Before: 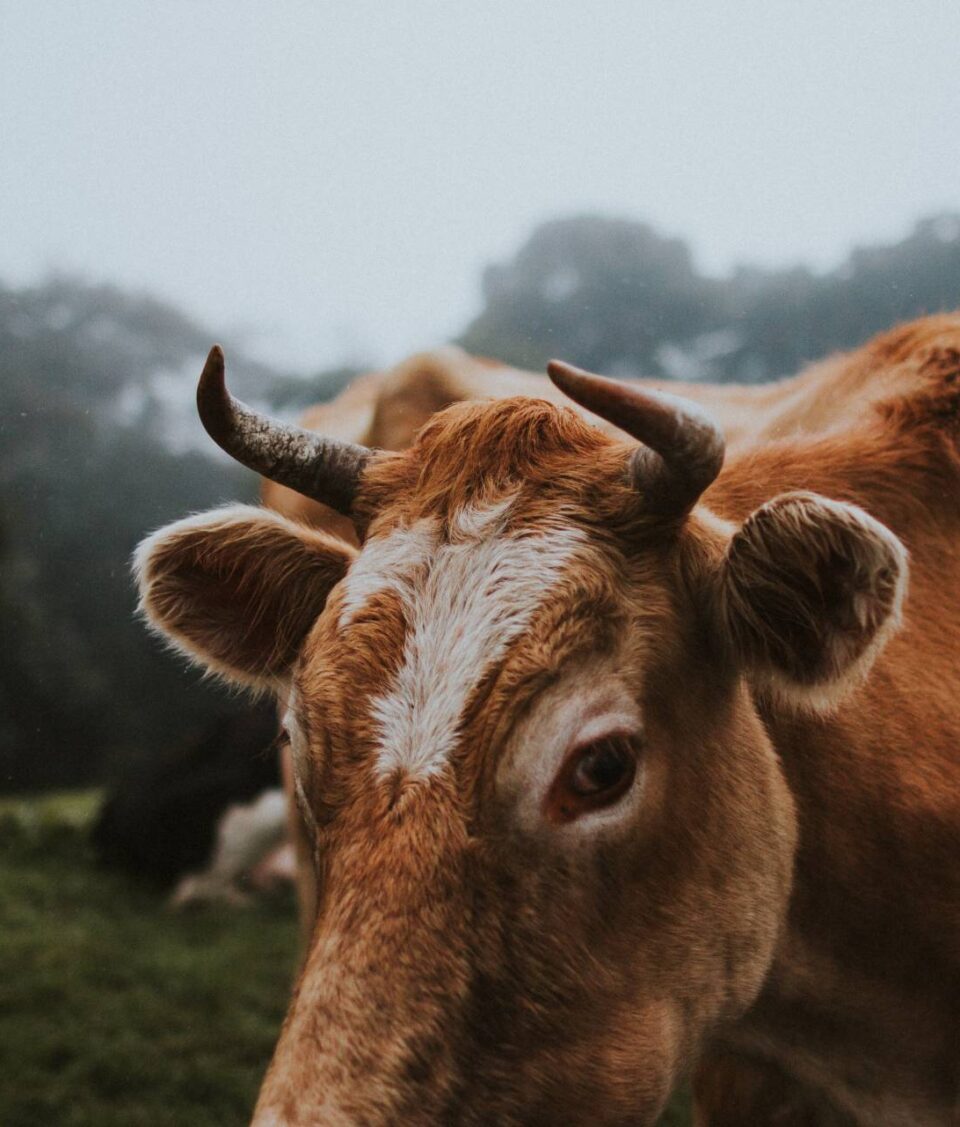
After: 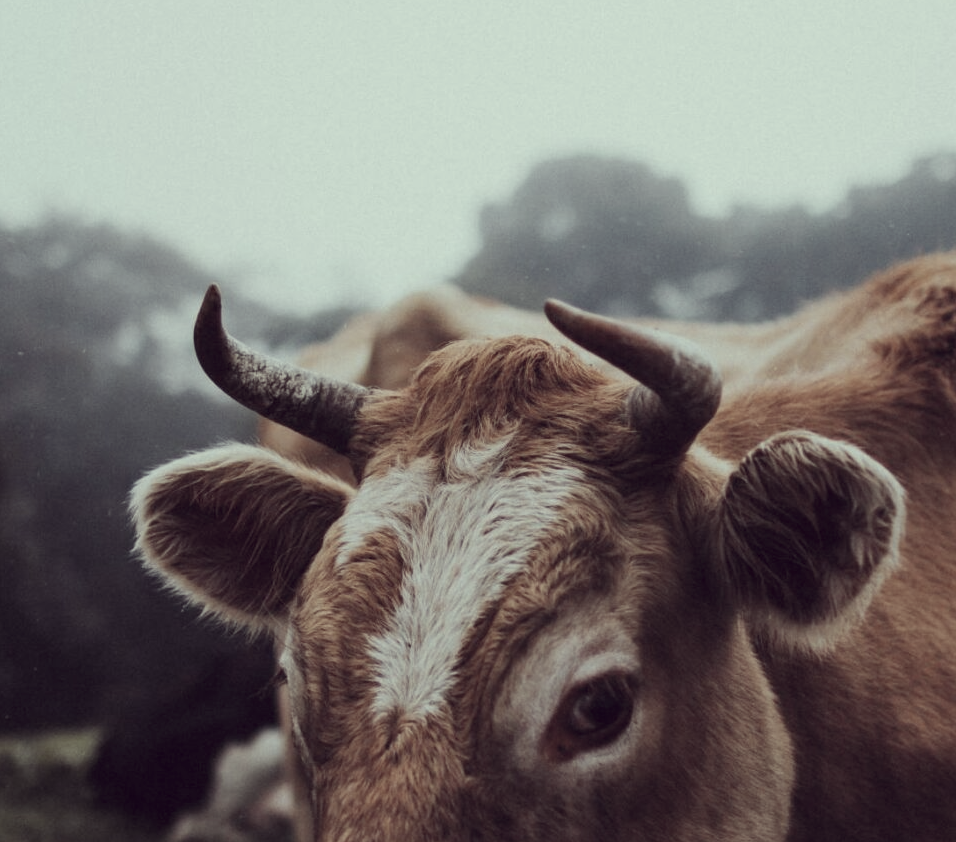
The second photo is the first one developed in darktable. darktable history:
color correction: highlights a* -20.17, highlights b* 20.27, shadows a* 20.03, shadows b* -20.46, saturation 0.43
crop: left 0.387%, top 5.469%, bottom 19.809%
tone equalizer: on, module defaults
